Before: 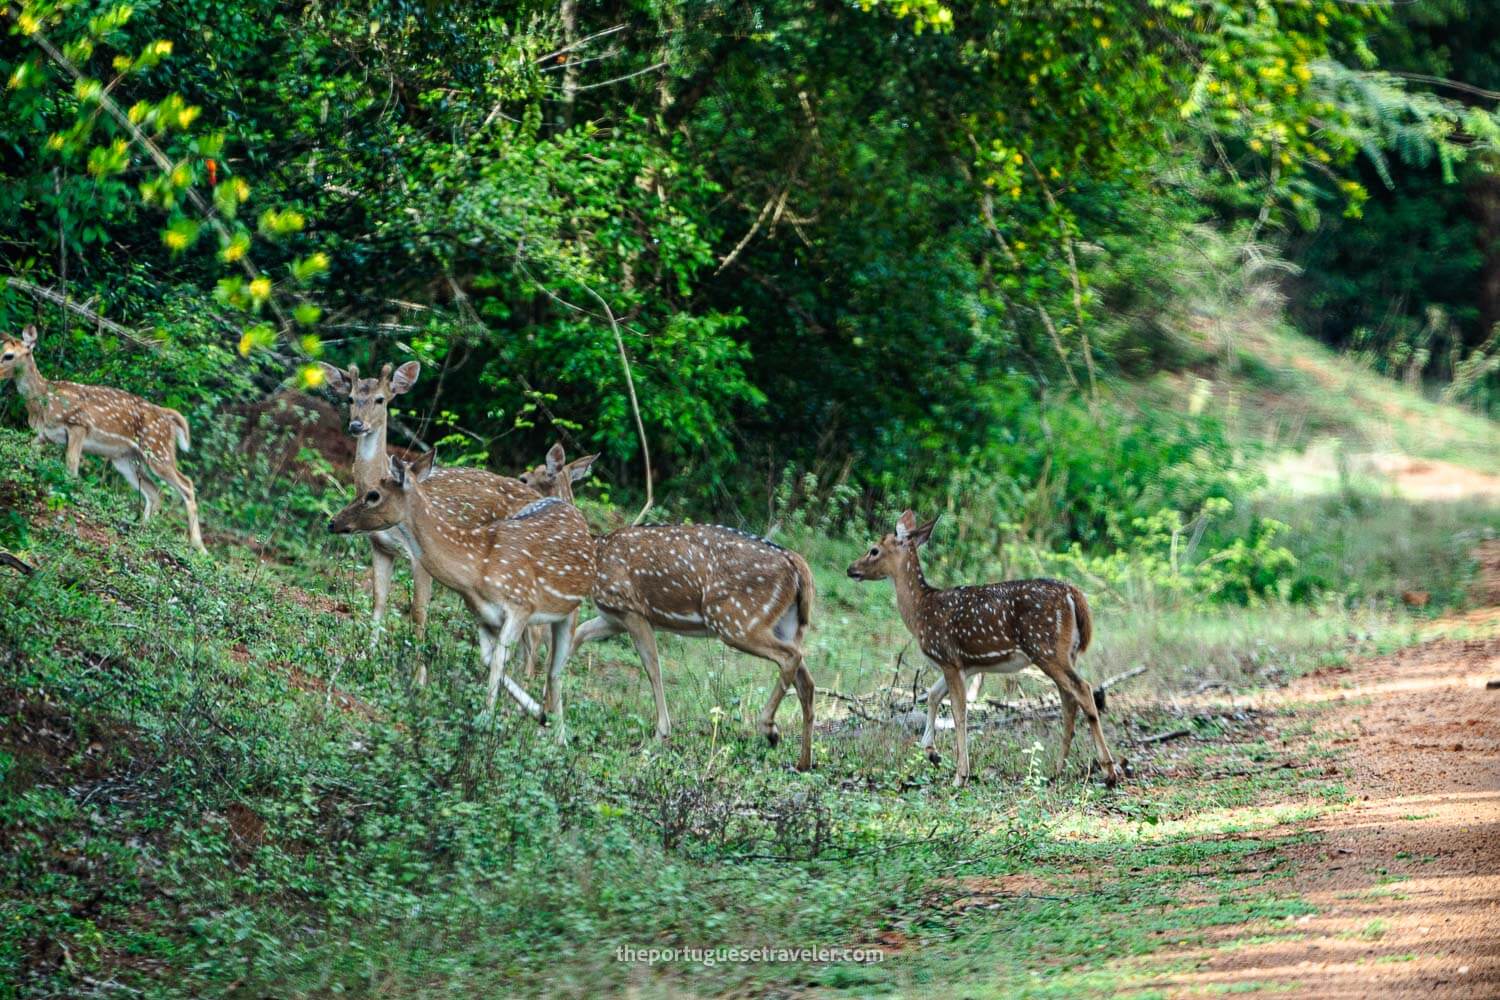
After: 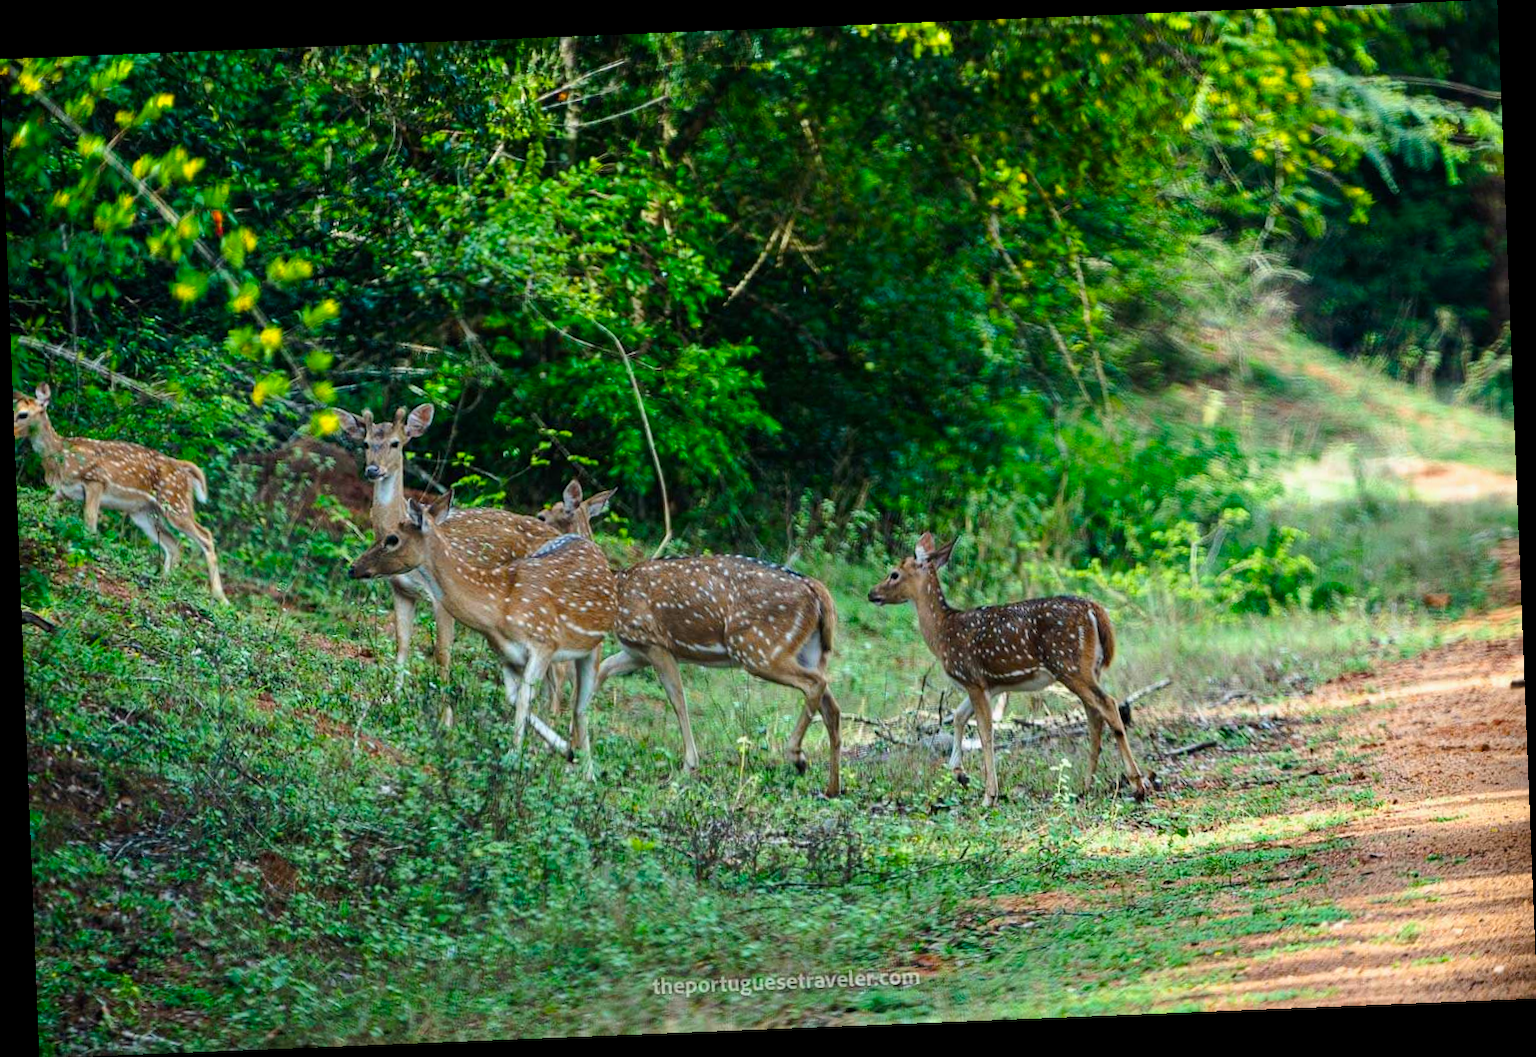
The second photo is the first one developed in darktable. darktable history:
exposure: exposure -0.072 EV, compensate highlight preservation false
rotate and perspective: rotation -2.29°, automatic cropping off
color balance rgb: perceptual saturation grading › global saturation 25%, global vibrance 20%
